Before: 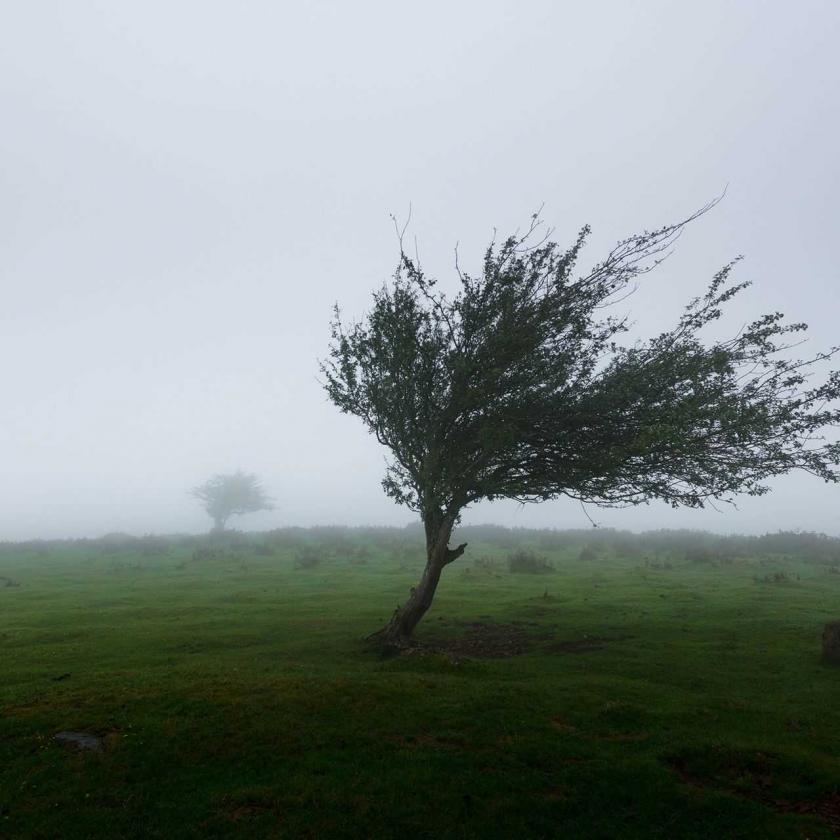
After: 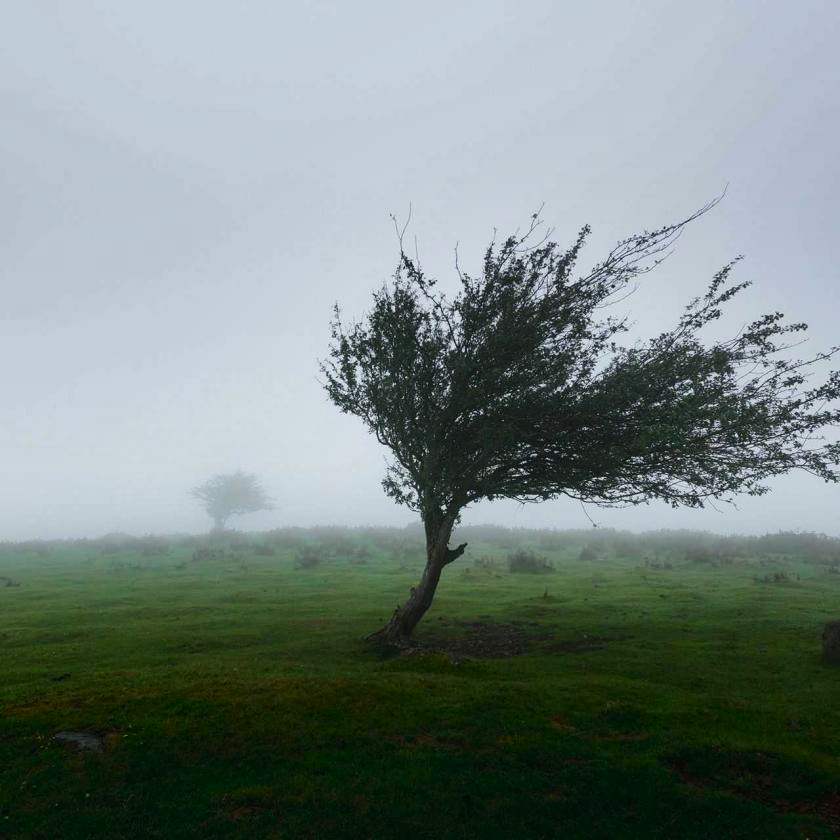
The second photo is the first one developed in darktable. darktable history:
tone curve: curves: ch0 [(0, 0.01) (0.037, 0.032) (0.131, 0.108) (0.275, 0.256) (0.483, 0.512) (0.61, 0.665) (0.696, 0.742) (0.792, 0.819) (0.911, 0.925) (0.997, 0.995)]; ch1 [(0, 0) (0.308, 0.29) (0.425, 0.411) (0.492, 0.488) (0.507, 0.503) (0.53, 0.532) (0.573, 0.586) (0.683, 0.702) (0.746, 0.77) (1, 1)]; ch2 [(0, 0) (0.246, 0.233) (0.36, 0.352) (0.415, 0.415) (0.485, 0.487) (0.502, 0.504) (0.525, 0.518) (0.539, 0.539) (0.587, 0.594) (0.636, 0.652) (0.711, 0.729) (0.845, 0.855) (0.998, 0.977)], color space Lab, independent channels, preserve colors none
shadows and highlights: shadows 43.71, white point adjustment -1.46, soften with gaussian
